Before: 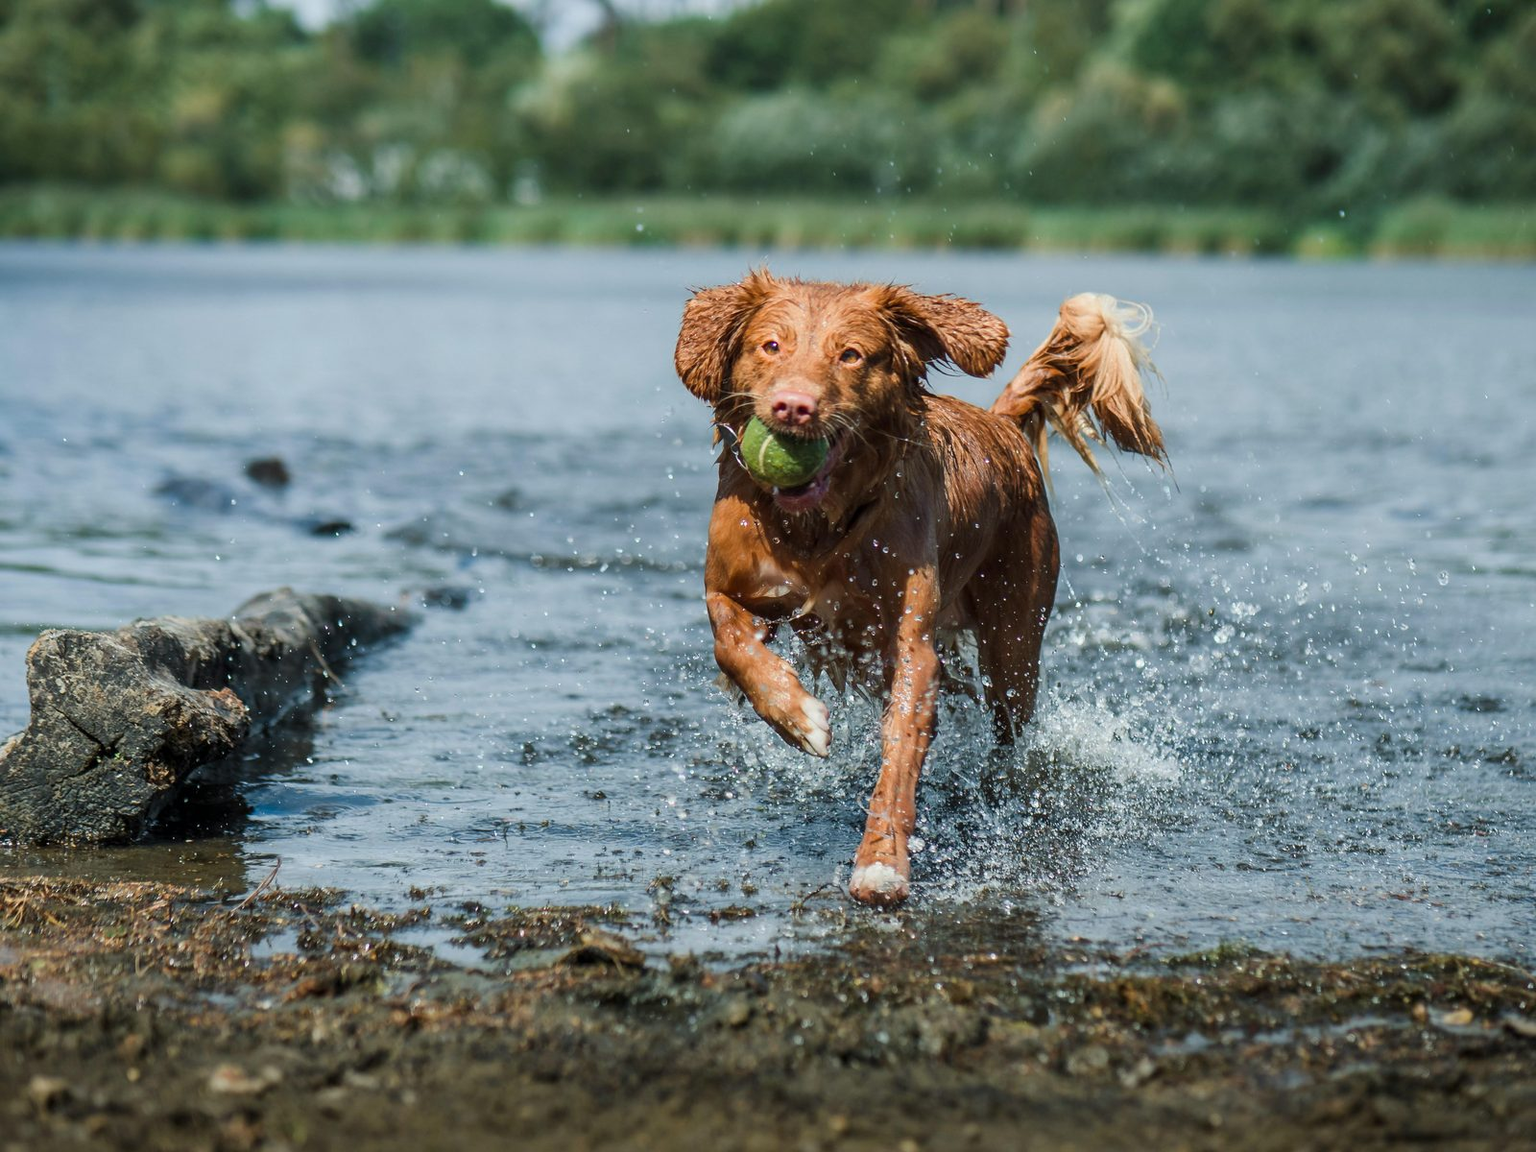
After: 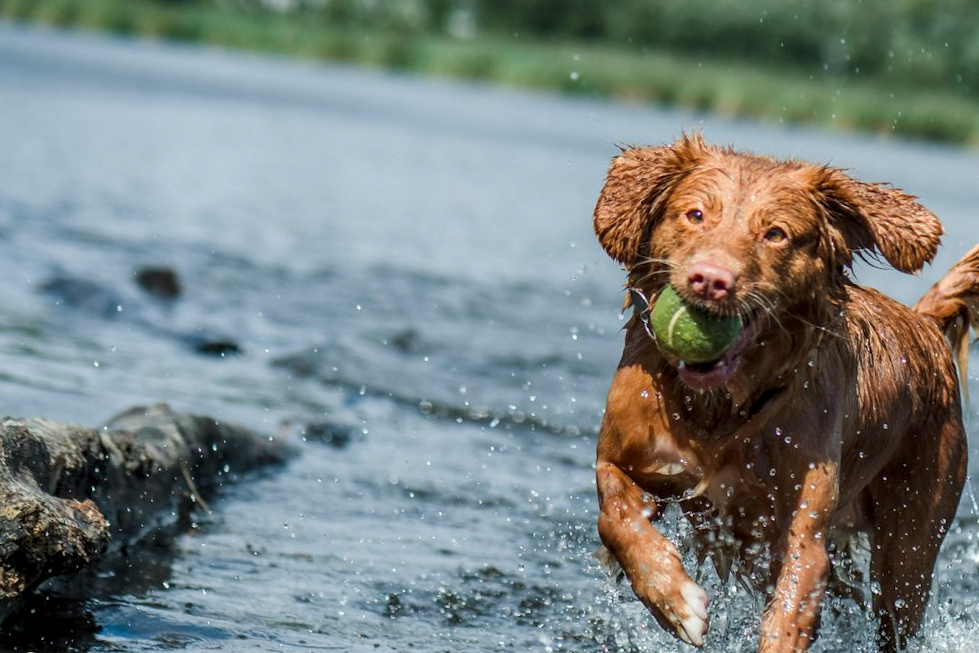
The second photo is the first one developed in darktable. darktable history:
crop and rotate: angle -6.92°, left 2.208%, top 6.603%, right 27.164%, bottom 30.623%
local contrast: on, module defaults
